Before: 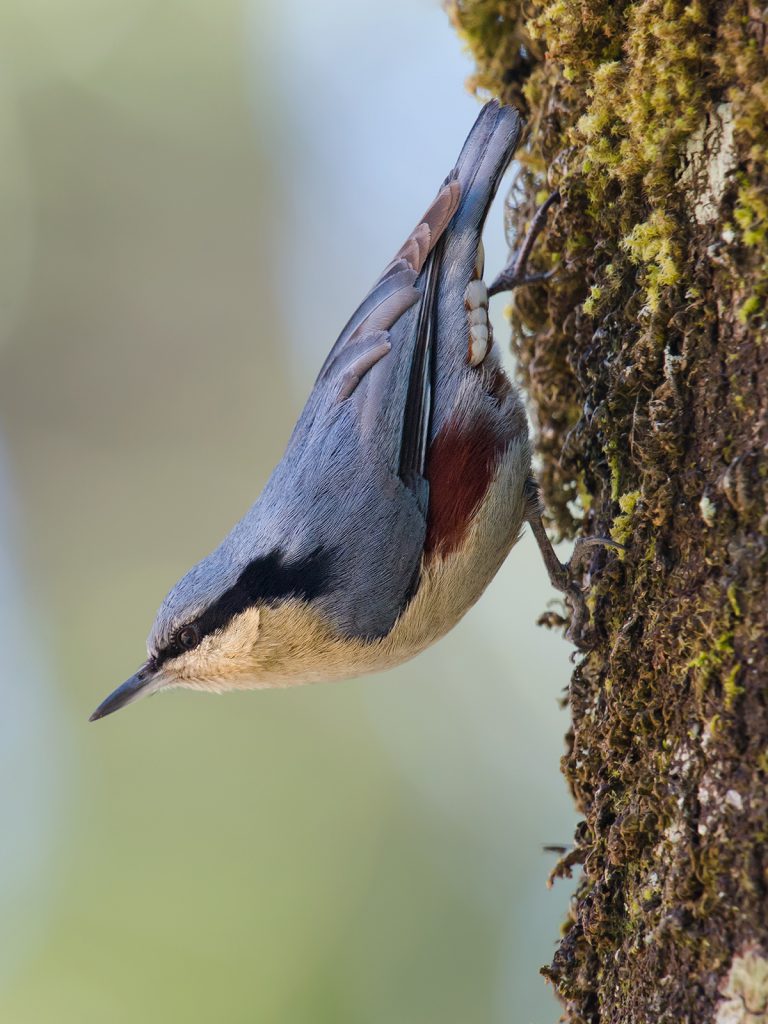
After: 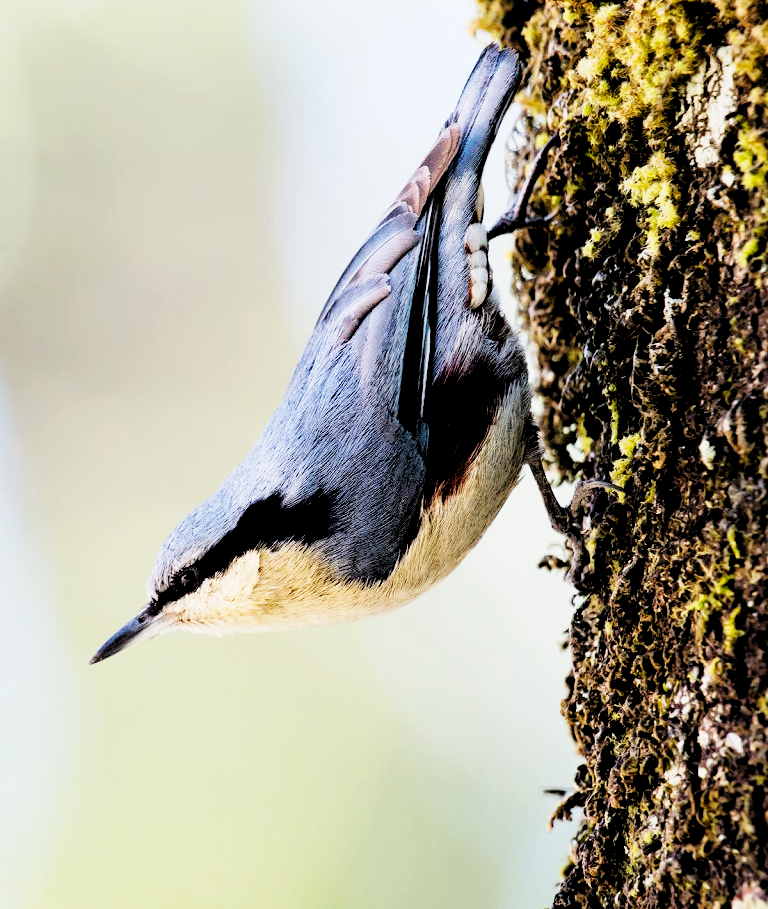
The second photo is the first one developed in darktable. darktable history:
crop and rotate: top 5.609%, bottom 5.609%
base curve: curves: ch0 [(0, 0) (0, 0.001) (0.001, 0.001) (0.004, 0.002) (0.007, 0.004) (0.015, 0.013) (0.033, 0.045) (0.052, 0.096) (0.075, 0.17) (0.099, 0.241) (0.163, 0.42) (0.219, 0.55) (0.259, 0.616) (0.327, 0.722) (0.365, 0.765) (0.522, 0.873) (0.547, 0.881) (0.689, 0.919) (0.826, 0.952) (1, 1)], preserve colors none
rgb levels: levels [[0.034, 0.472, 0.904], [0, 0.5, 1], [0, 0.5, 1]]
